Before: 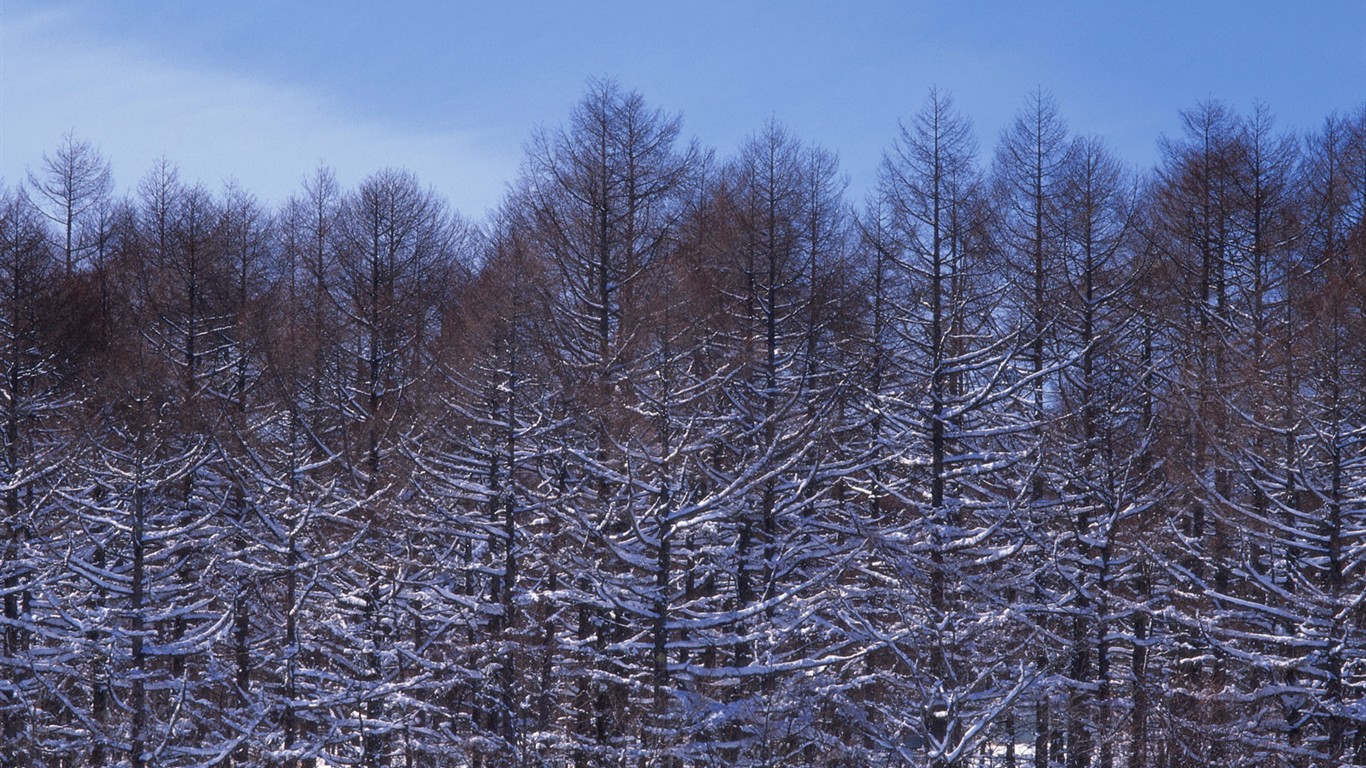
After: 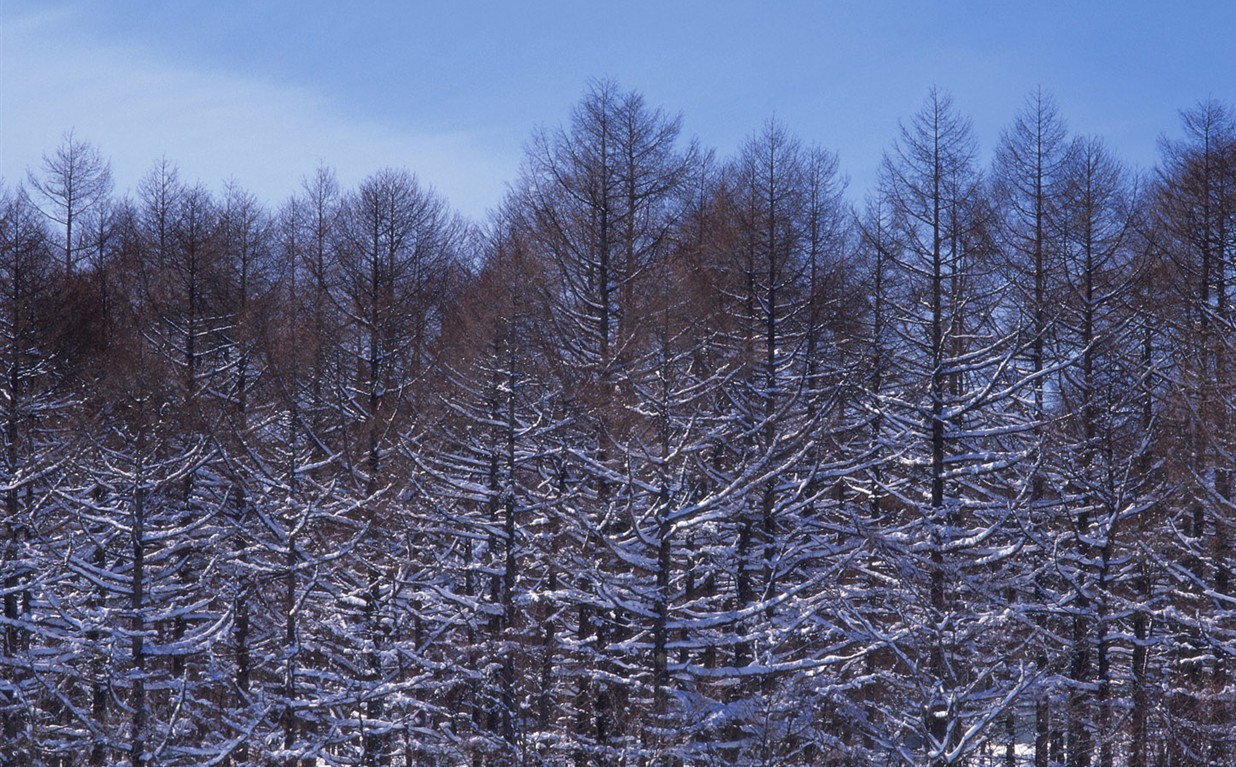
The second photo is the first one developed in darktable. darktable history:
crop: right 9.491%, bottom 0.031%
